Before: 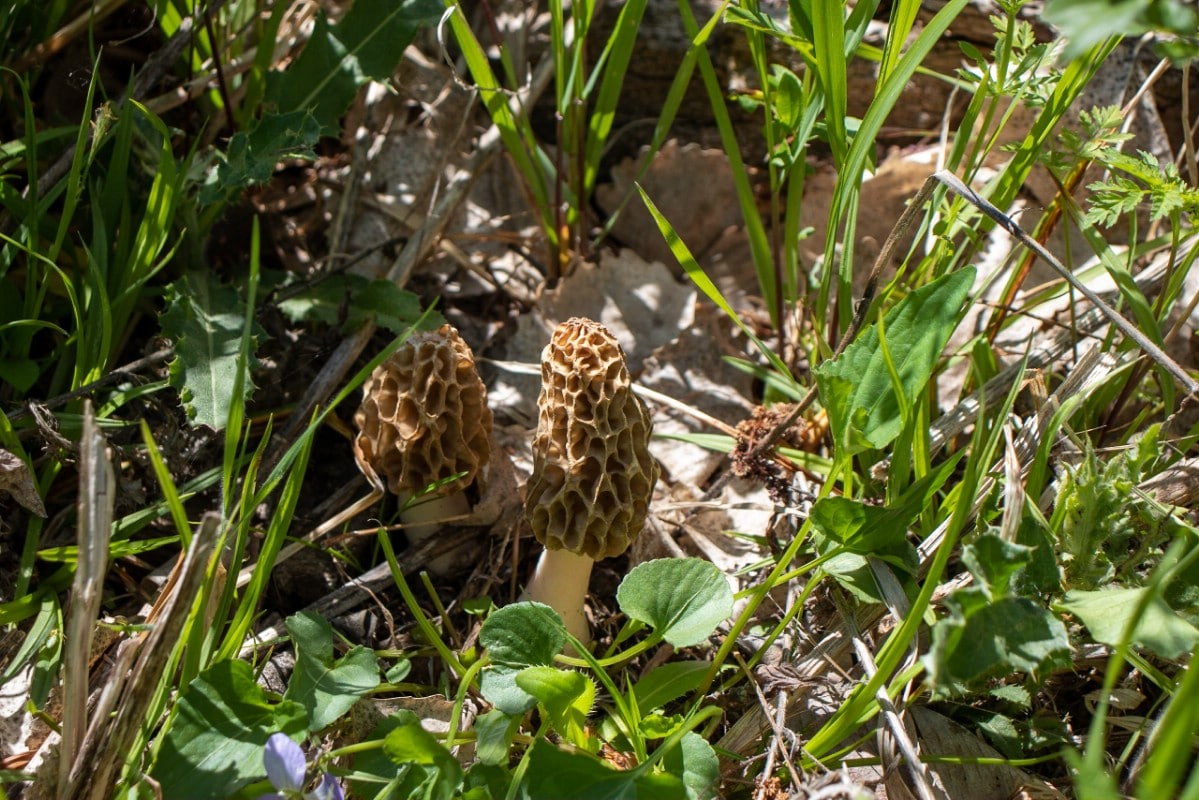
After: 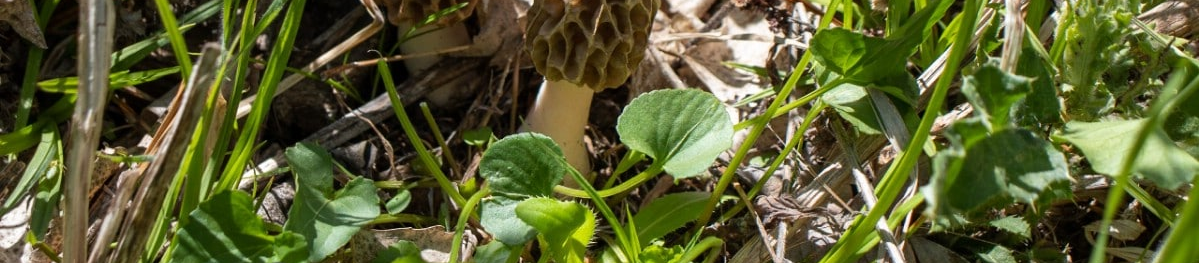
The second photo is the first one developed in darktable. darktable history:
crop and rotate: top 58.642%, bottom 8.375%
